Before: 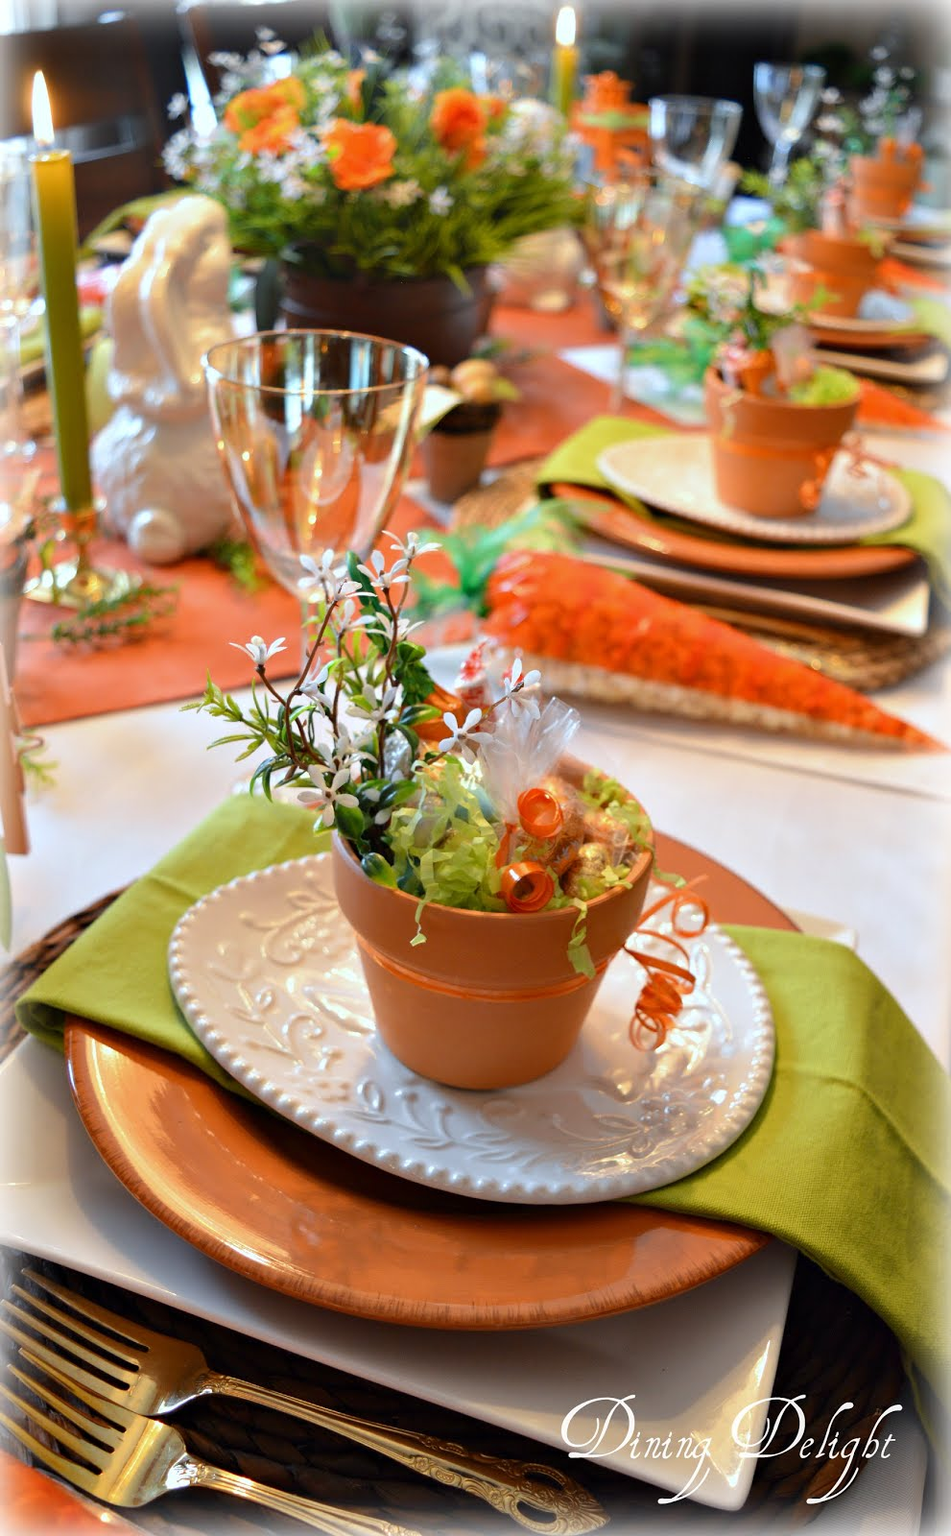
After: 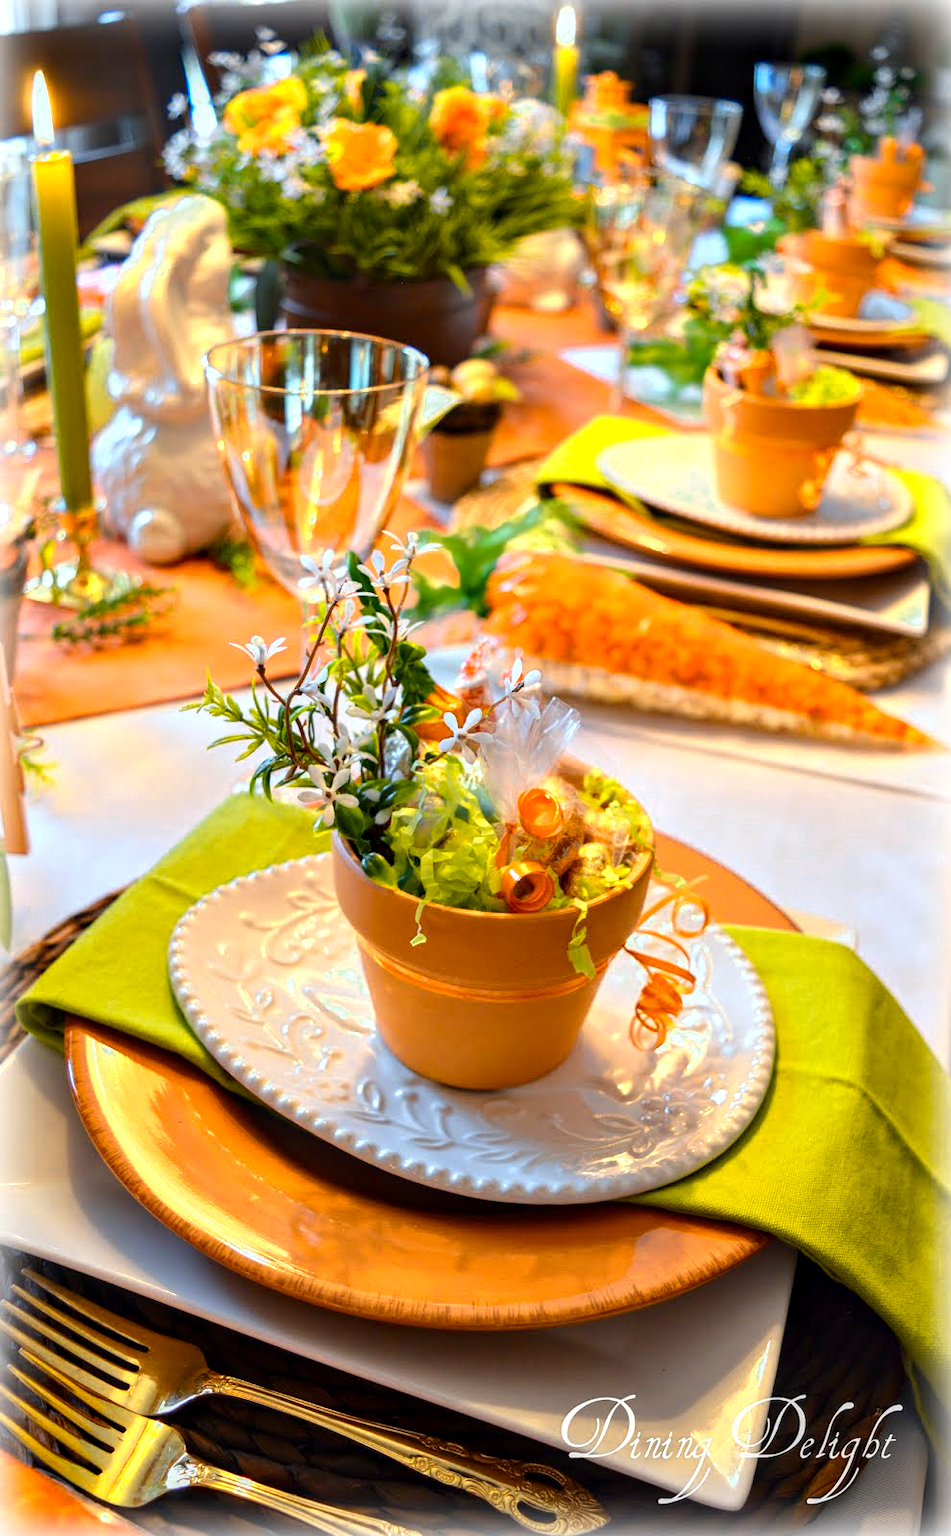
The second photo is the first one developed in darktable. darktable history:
color balance rgb: linear chroma grading › global chroma 24.768%, perceptual saturation grading › global saturation 0.116%
local contrast: on, module defaults
color zones: curves: ch0 [(0.099, 0.624) (0.257, 0.596) (0.384, 0.376) (0.529, 0.492) (0.697, 0.564) (0.768, 0.532) (0.908, 0.644)]; ch1 [(0.112, 0.564) (0.254, 0.612) (0.432, 0.676) (0.592, 0.456) (0.743, 0.684) (0.888, 0.536)]; ch2 [(0.25, 0.5) (0.469, 0.36) (0.75, 0.5)]
